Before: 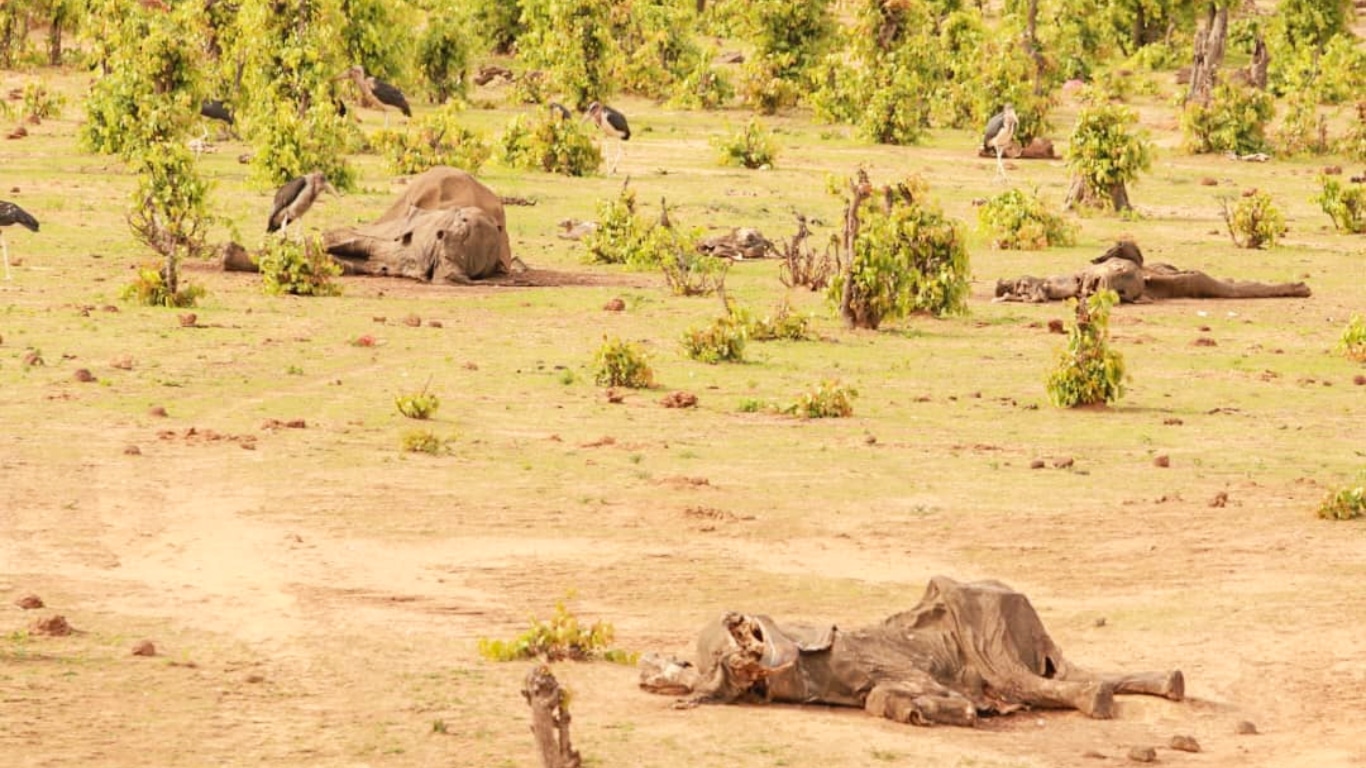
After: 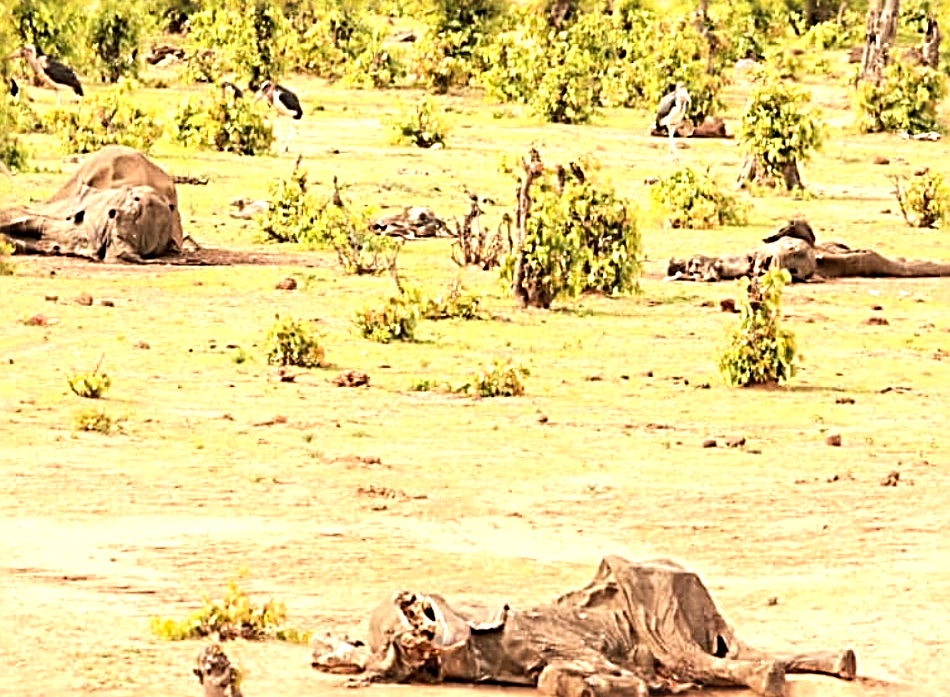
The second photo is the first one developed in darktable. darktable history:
tone equalizer: -8 EV -0.75 EV, -7 EV -0.7 EV, -6 EV -0.6 EV, -5 EV -0.4 EV, -3 EV 0.4 EV, -2 EV 0.6 EV, -1 EV 0.7 EV, +0 EV 0.75 EV, edges refinement/feathering 500, mask exposure compensation -1.57 EV, preserve details no
sharpen: radius 3.69, amount 0.928
base curve: preserve colors none
crop and rotate: left 24.034%, top 2.838%, right 6.406%, bottom 6.299%
